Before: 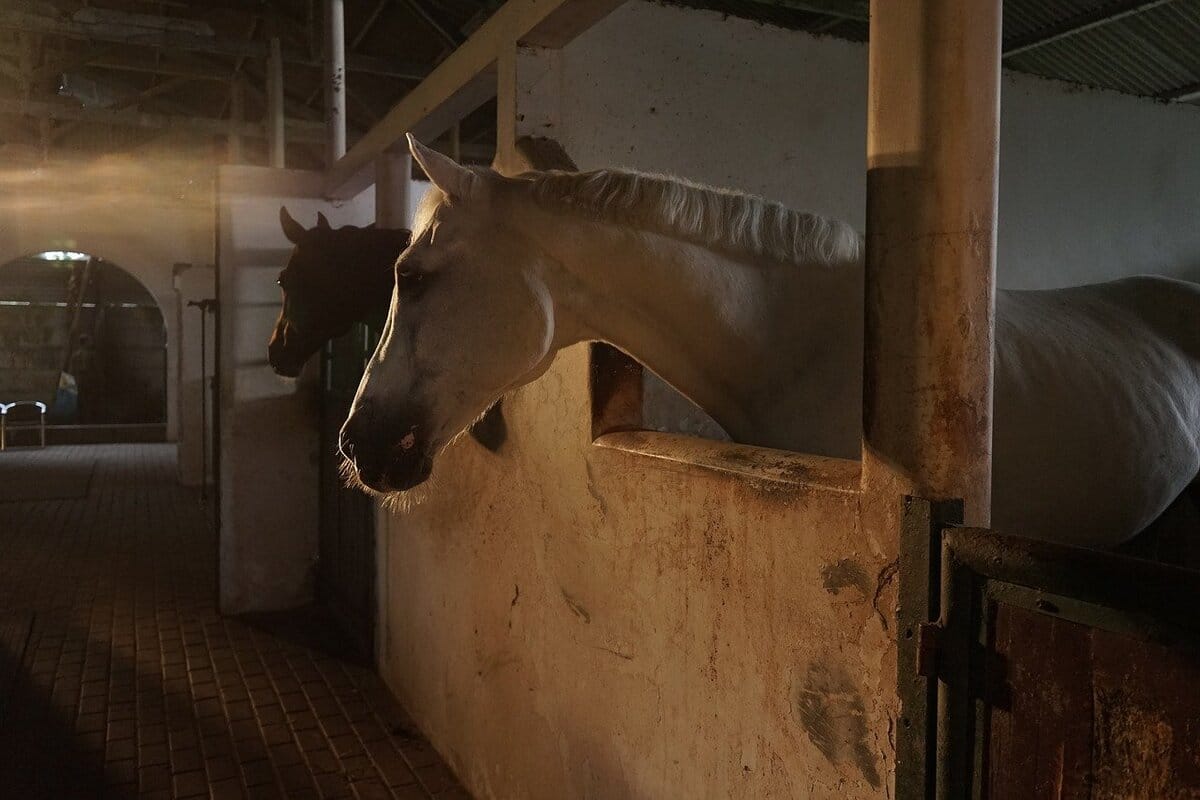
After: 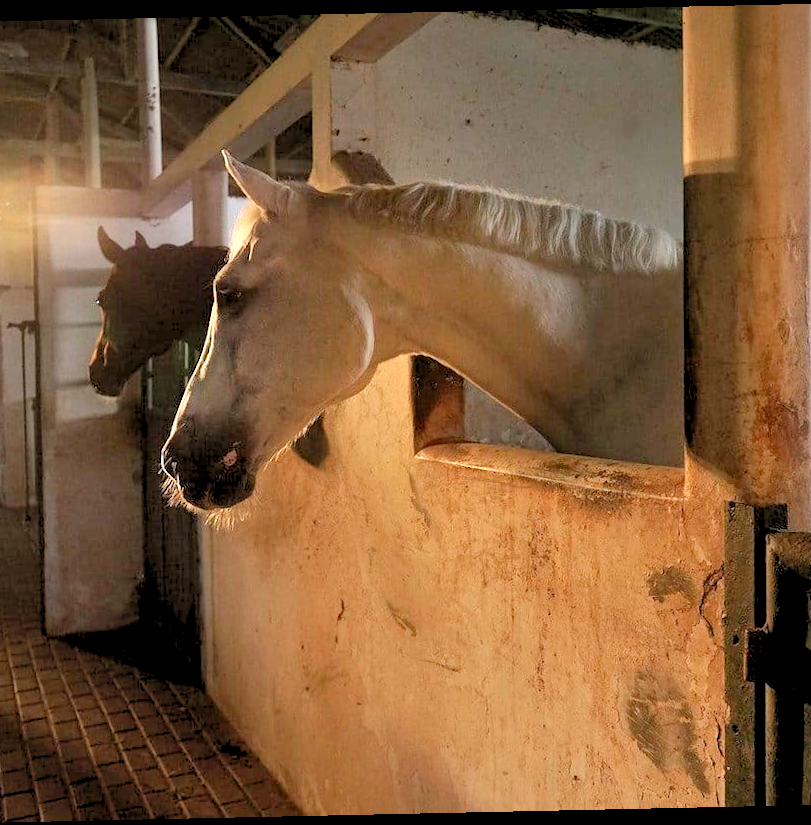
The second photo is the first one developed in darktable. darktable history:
rotate and perspective: rotation -1.24°, automatic cropping off
levels: levels [0.072, 0.414, 0.976]
exposure: exposure 0.661 EV, compensate highlight preservation false
local contrast: mode bilateral grid, contrast 20, coarseness 50, detail 130%, midtone range 0.2
crop: left 15.419%, right 17.914%
